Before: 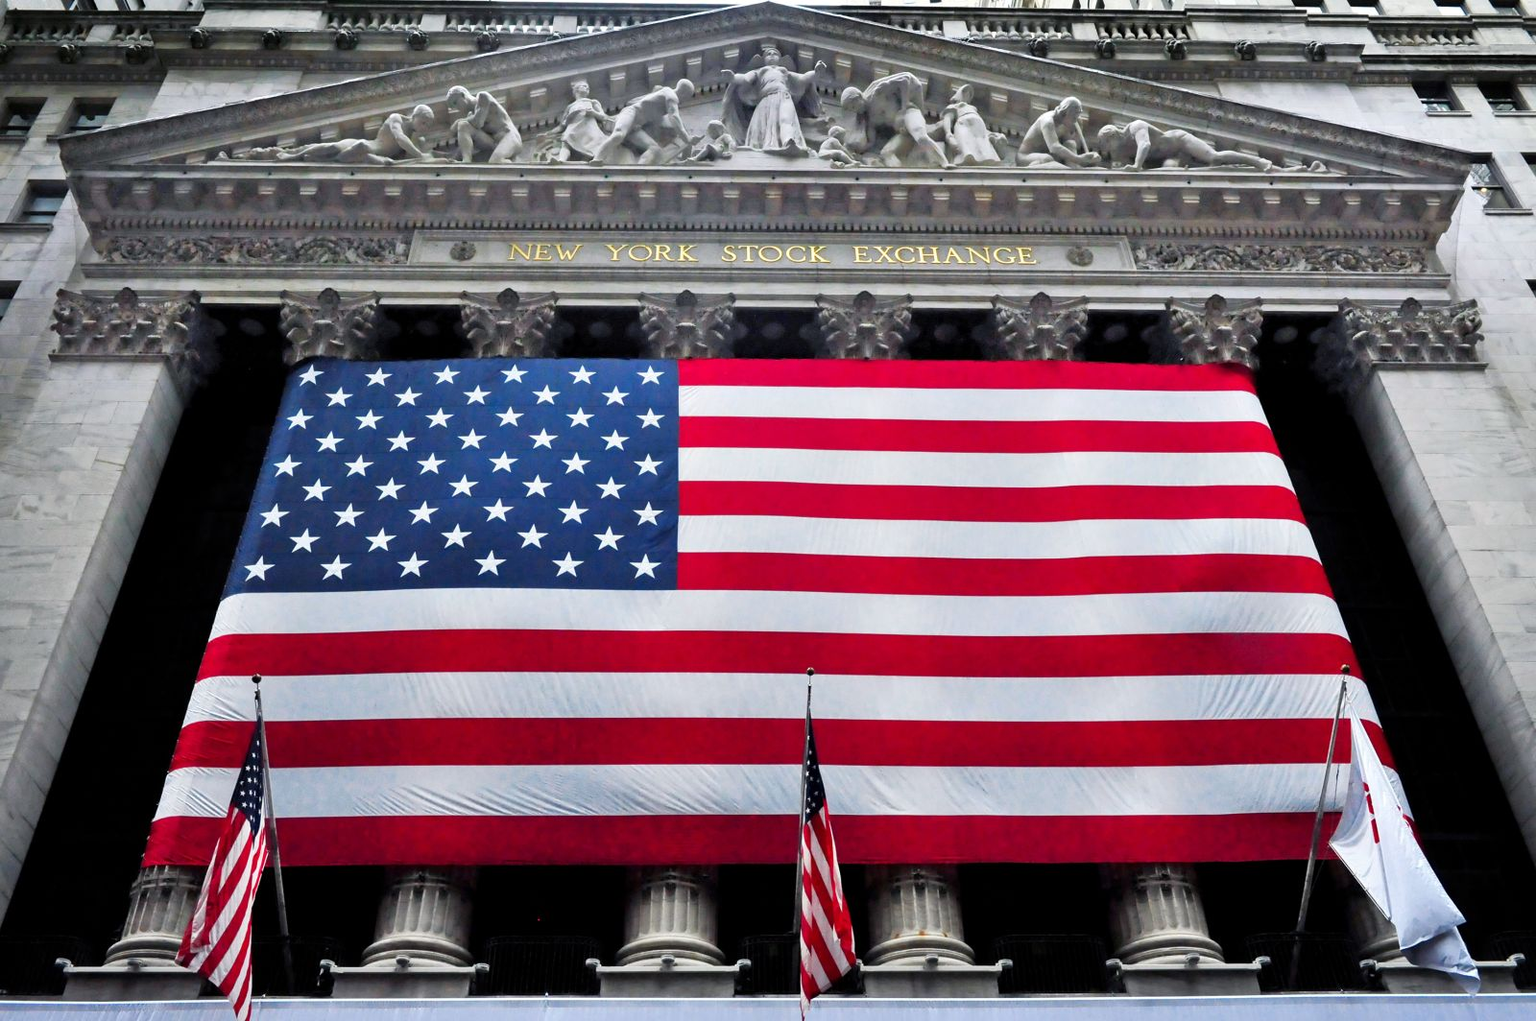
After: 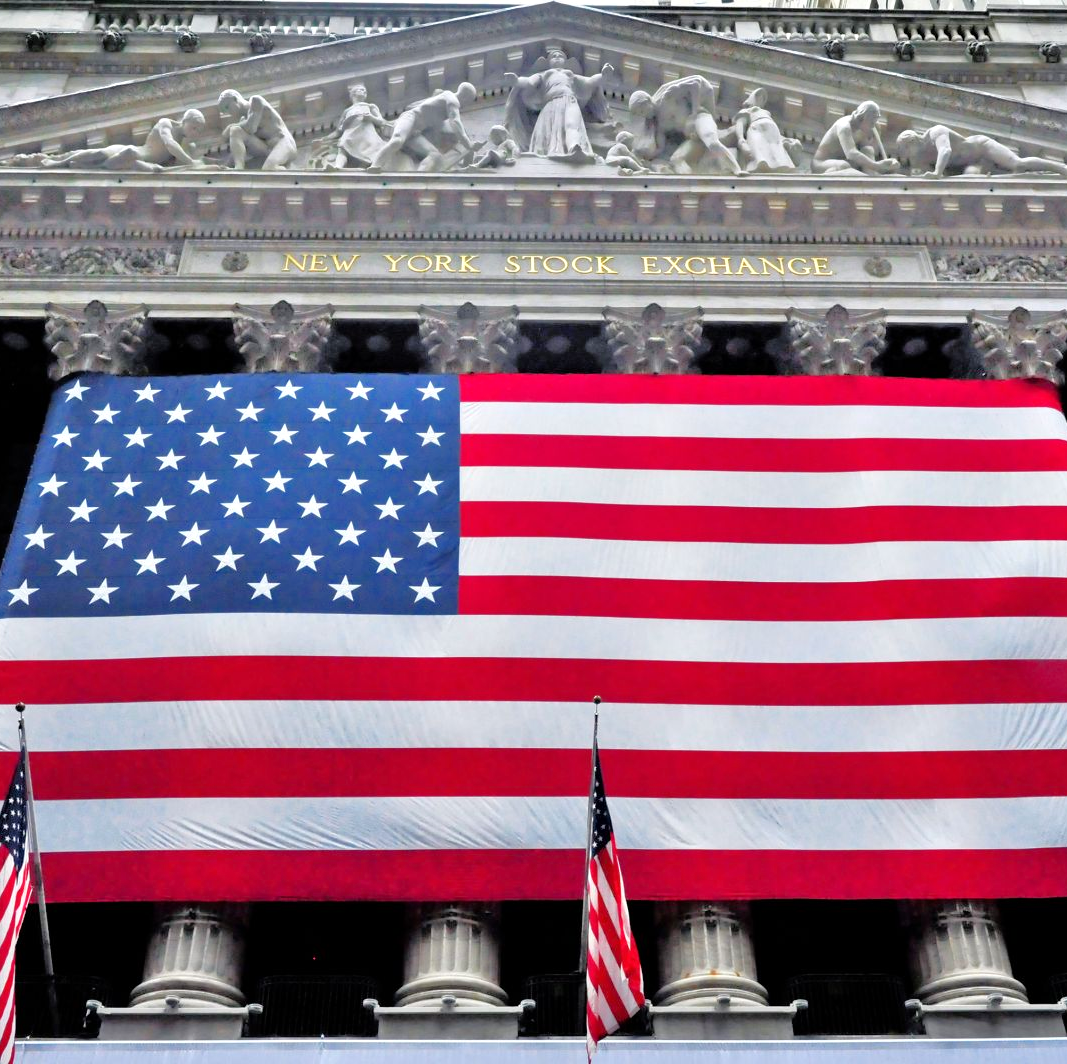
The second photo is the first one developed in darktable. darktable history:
tone equalizer: -7 EV 0.15 EV, -6 EV 0.6 EV, -5 EV 1.15 EV, -4 EV 1.33 EV, -3 EV 1.15 EV, -2 EV 0.6 EV, -1 EV 0.15 EV, mask exposure compensation -0.5 EV
crop and rotate: left 15.446%, right 17.836%
